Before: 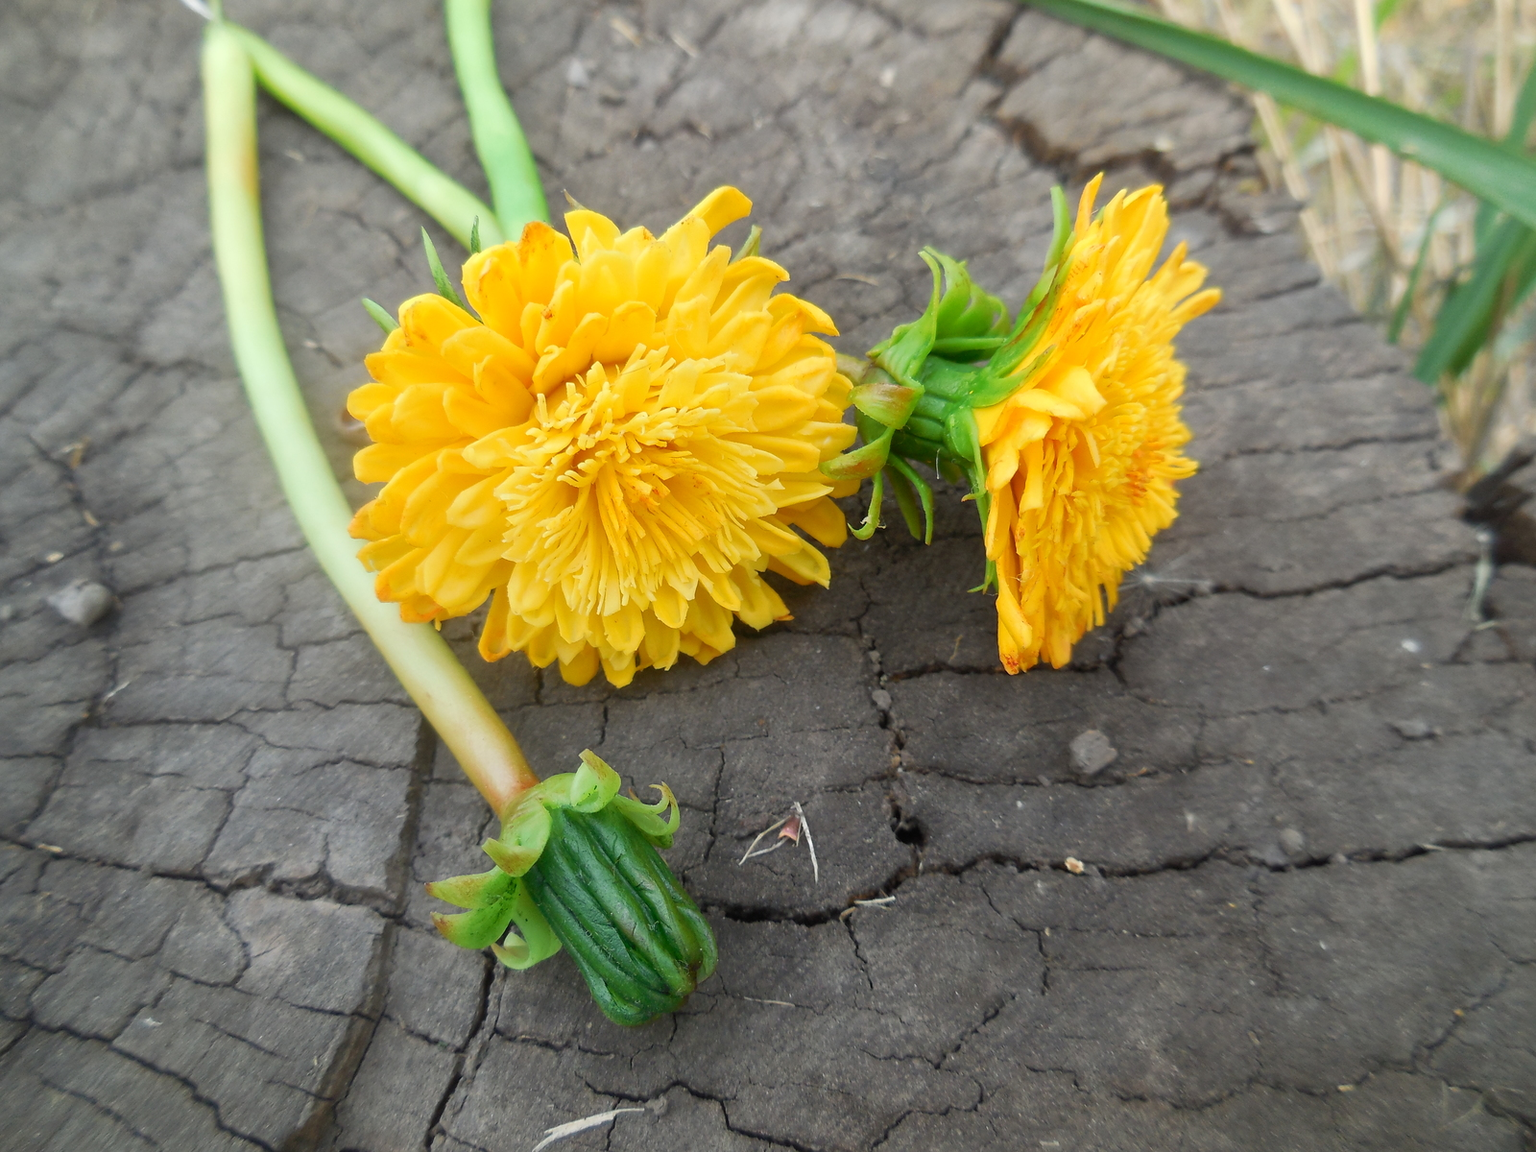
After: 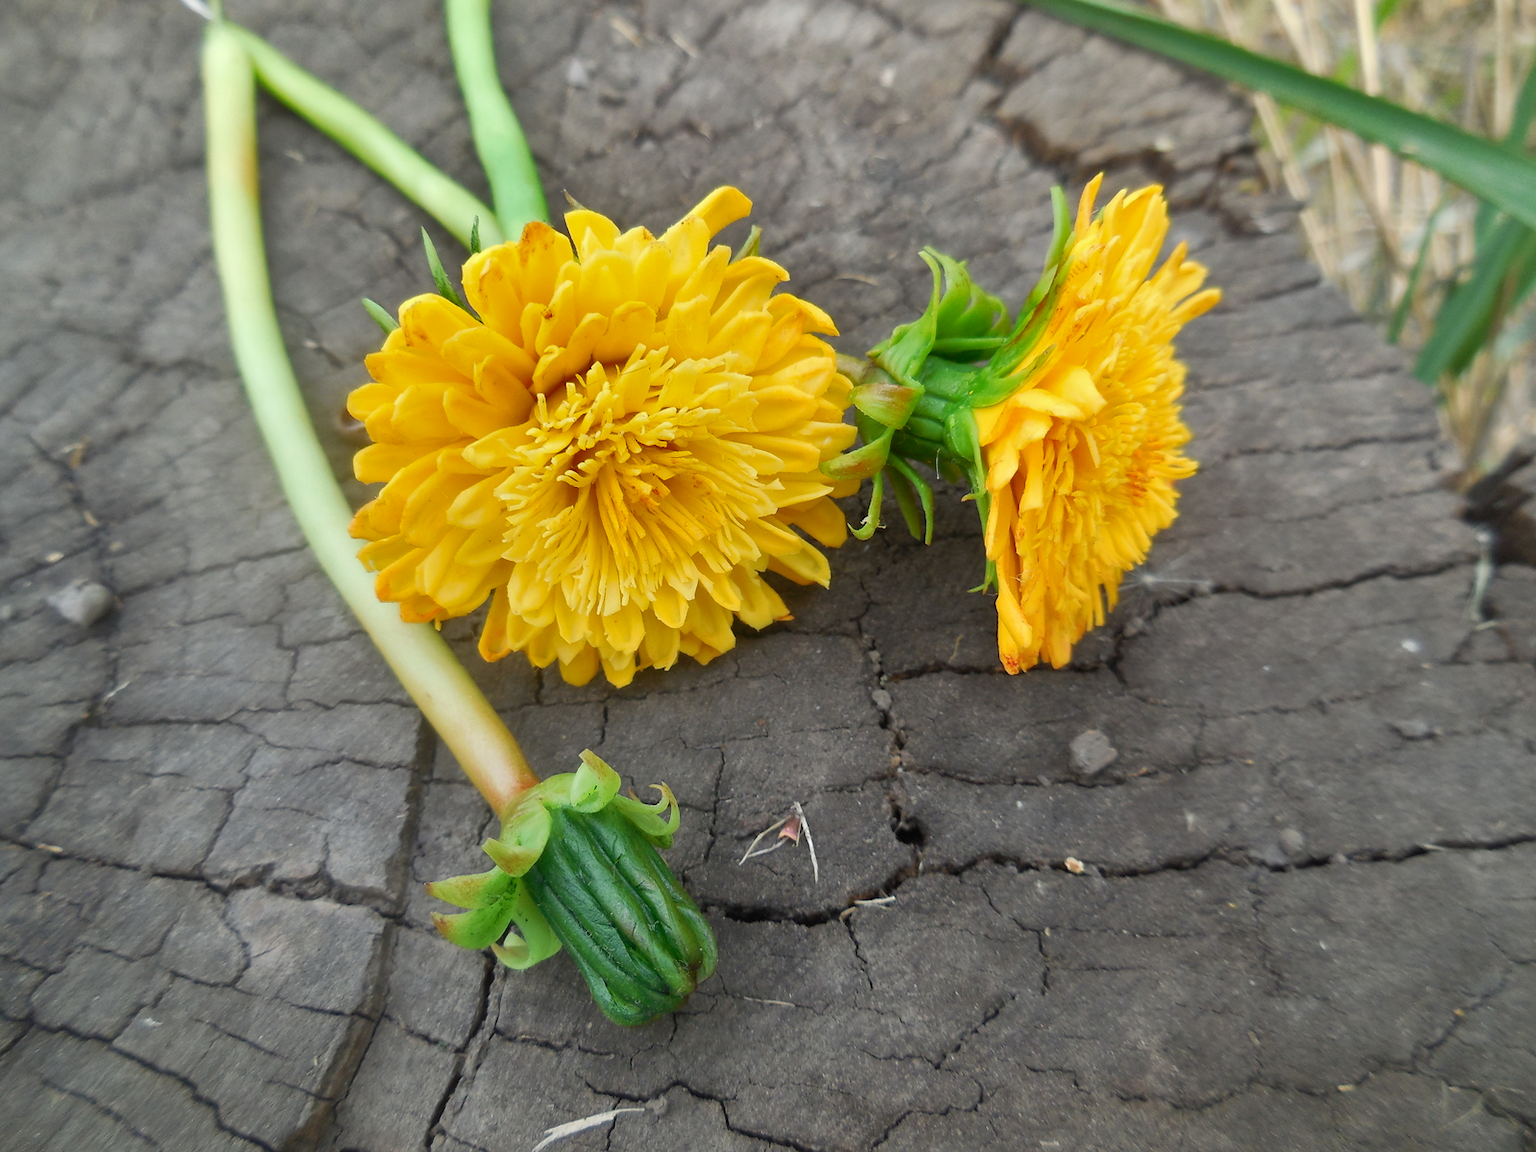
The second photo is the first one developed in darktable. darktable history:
shadows and highlights: radius 105.89, shadows 44.38, highlights -67.61, low approximation 0.01, soften with gaussian
